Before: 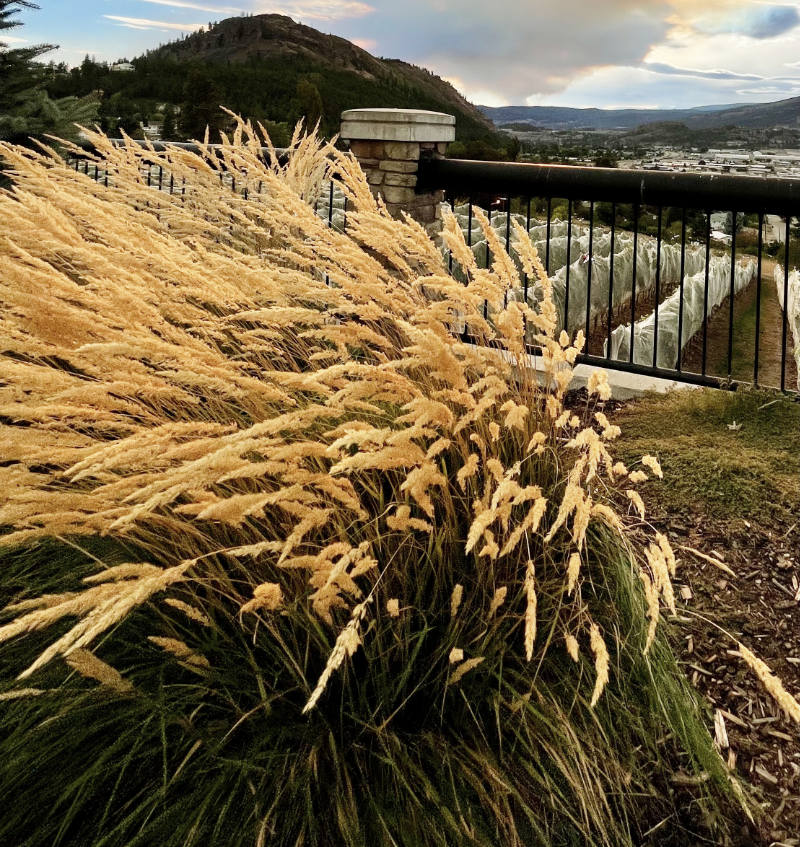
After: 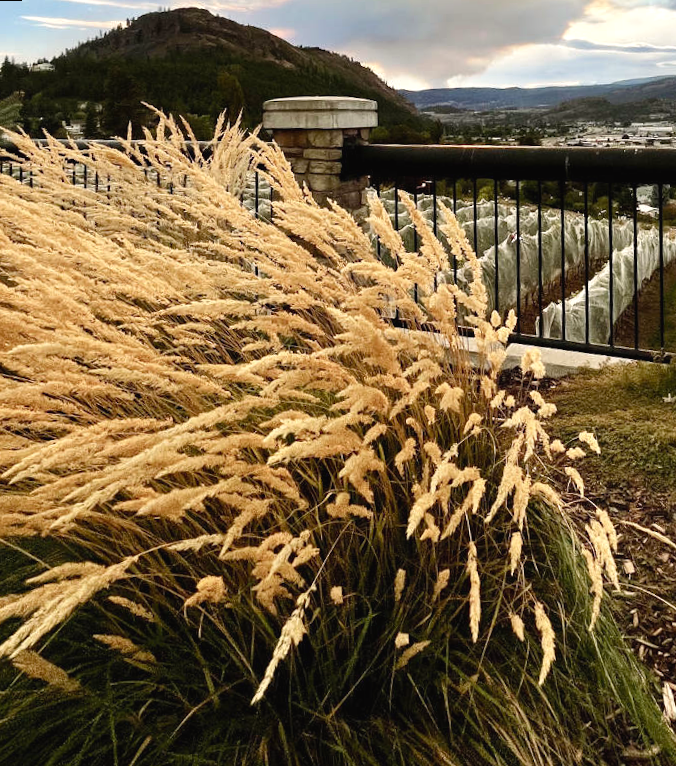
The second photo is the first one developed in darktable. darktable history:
crop: left 9.929%, top 3.475%, right 9.188%, bottom 9.529%
color balance rgb: shadows lift › chroma 1%, shadows lift › hue 28.8°, power › hue 60°, highlights gain › chroma 1%, highlights gain › hue 60°, global offset › luminance 0.25%, perceptual saturation grading › highlights -20%, perceptual saturation grading › shadows 20%, perceptual brilliance grading › highlights 5%, perceptual brilliance grading › shadows -10%, global vibrance 19.67%
rotate and perspective: rotation -2.56°, automatic cropping off
